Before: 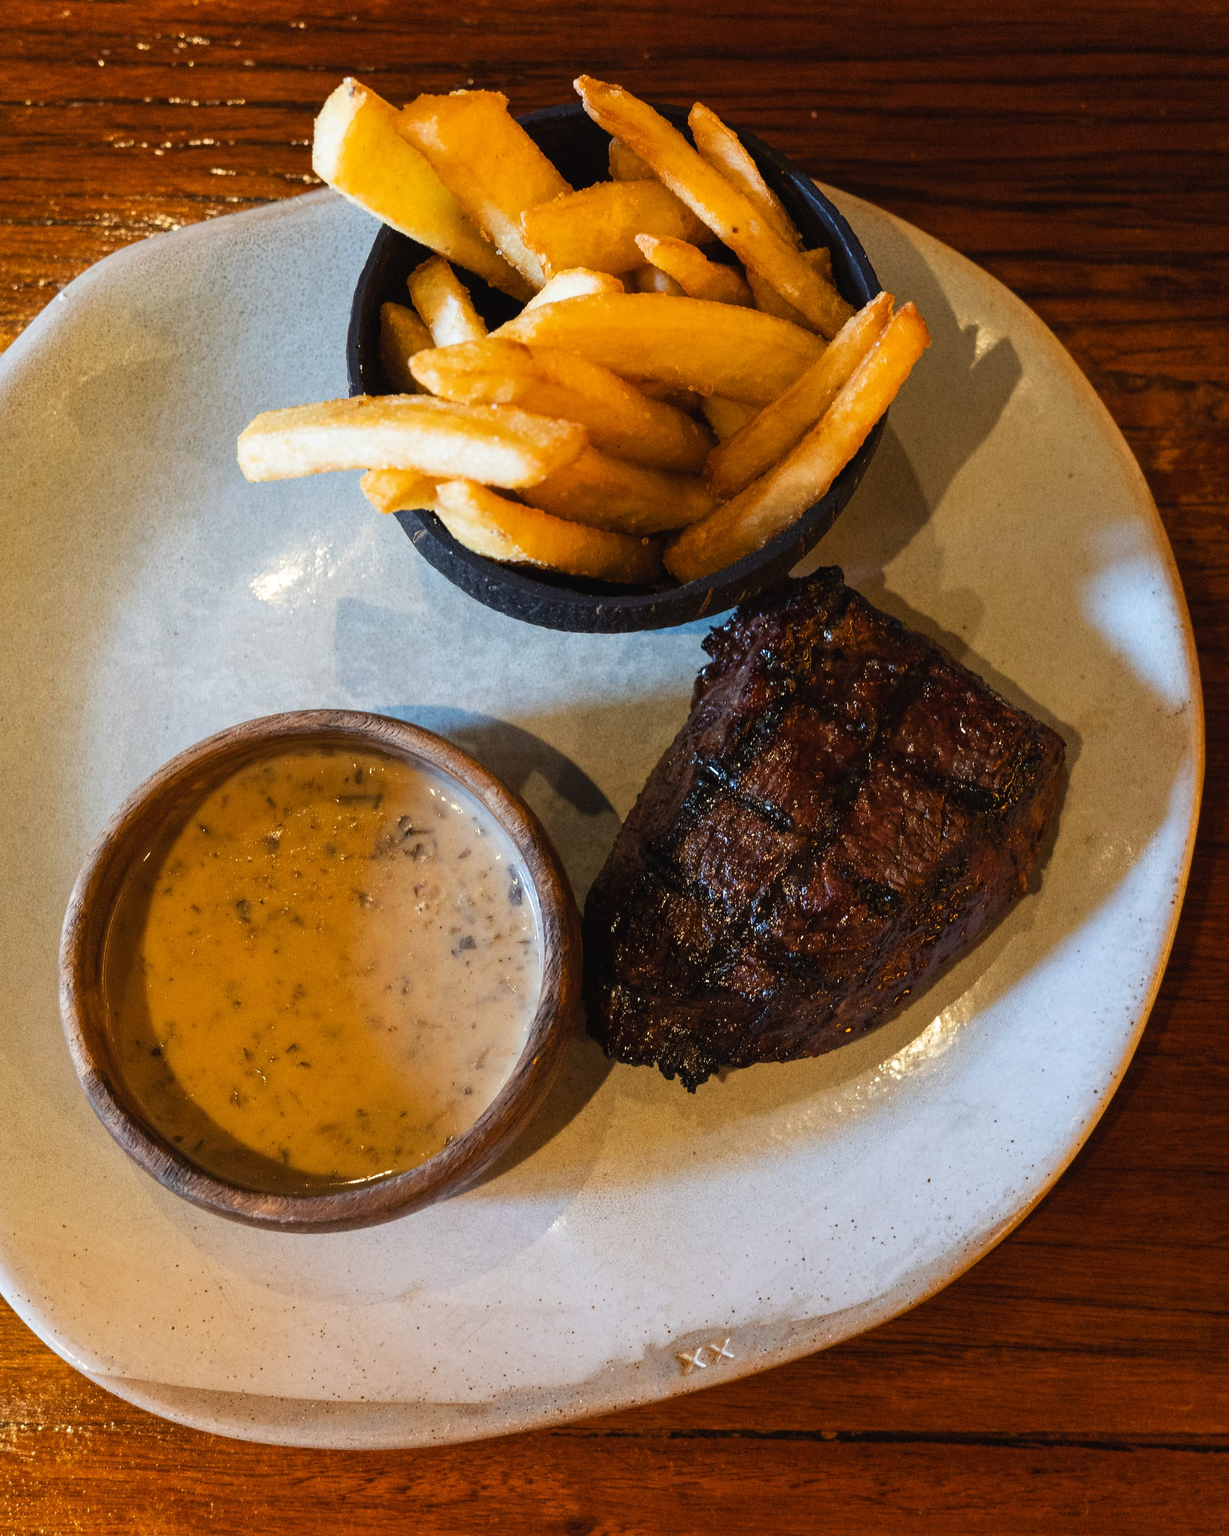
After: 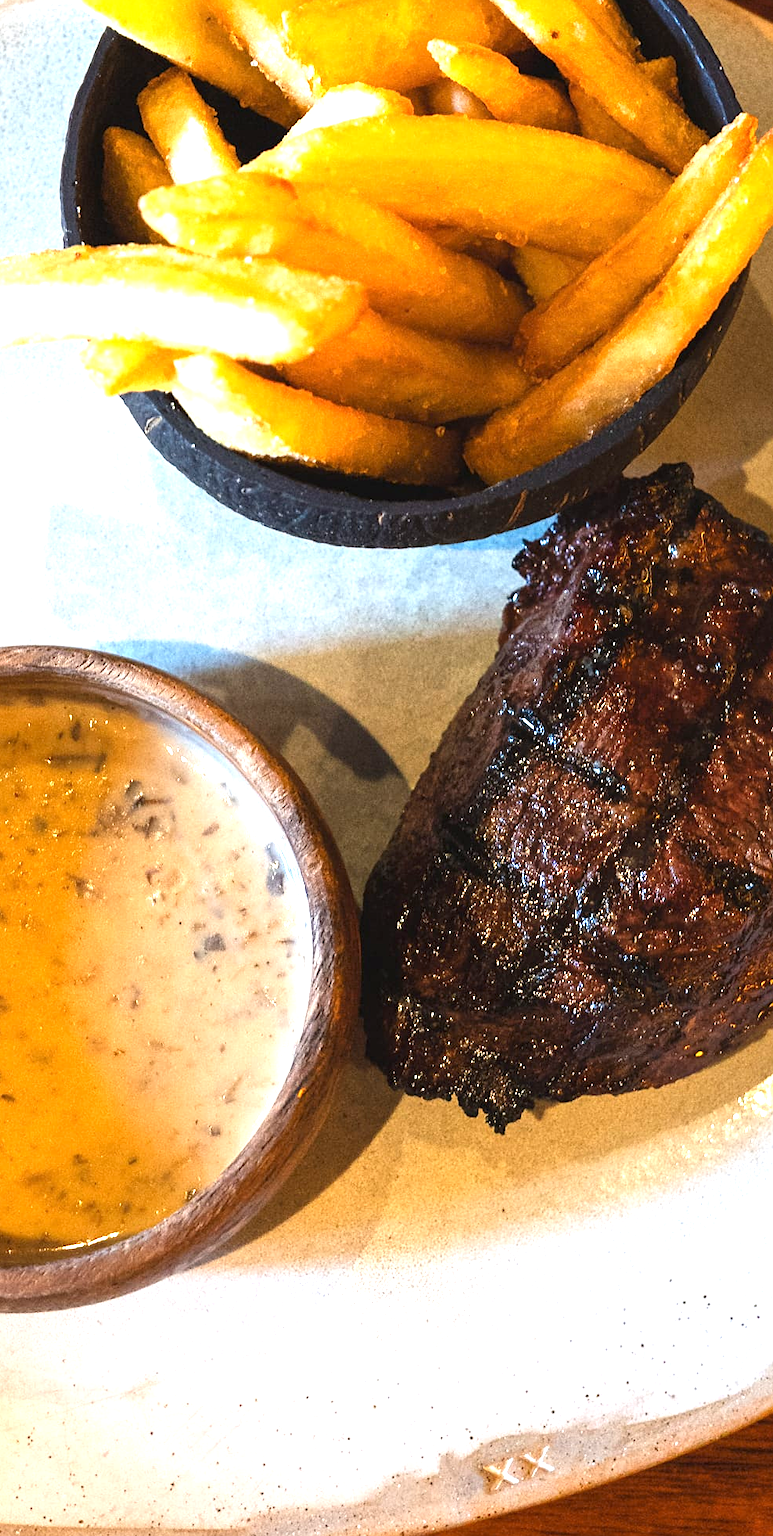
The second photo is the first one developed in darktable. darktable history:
crop and rotate: angle 0.02°, left 24.353%, top 13.219%, right 26.156%, bottom 8.224%
exposure: exposure 1.223 EV, compensate highlight preservation false
sharpen: amount 0.2
